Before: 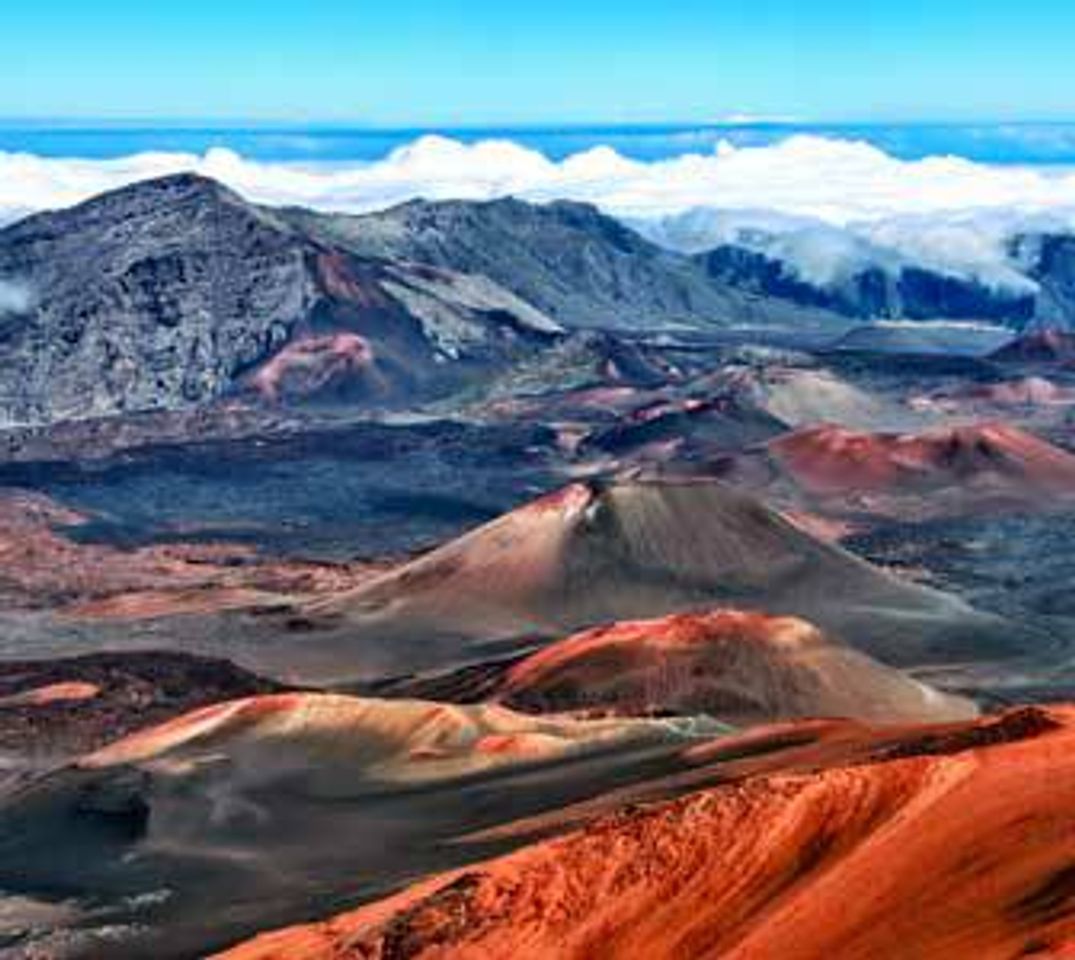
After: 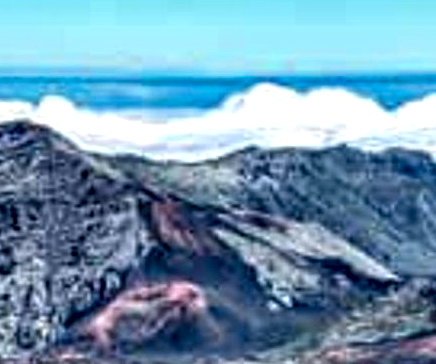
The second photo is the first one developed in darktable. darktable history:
crop: left 15.452%, top 5.459%, right 43.956%, bottom 56.62%
local contrast: highlights 0%, shadows 0%, detail 182%
